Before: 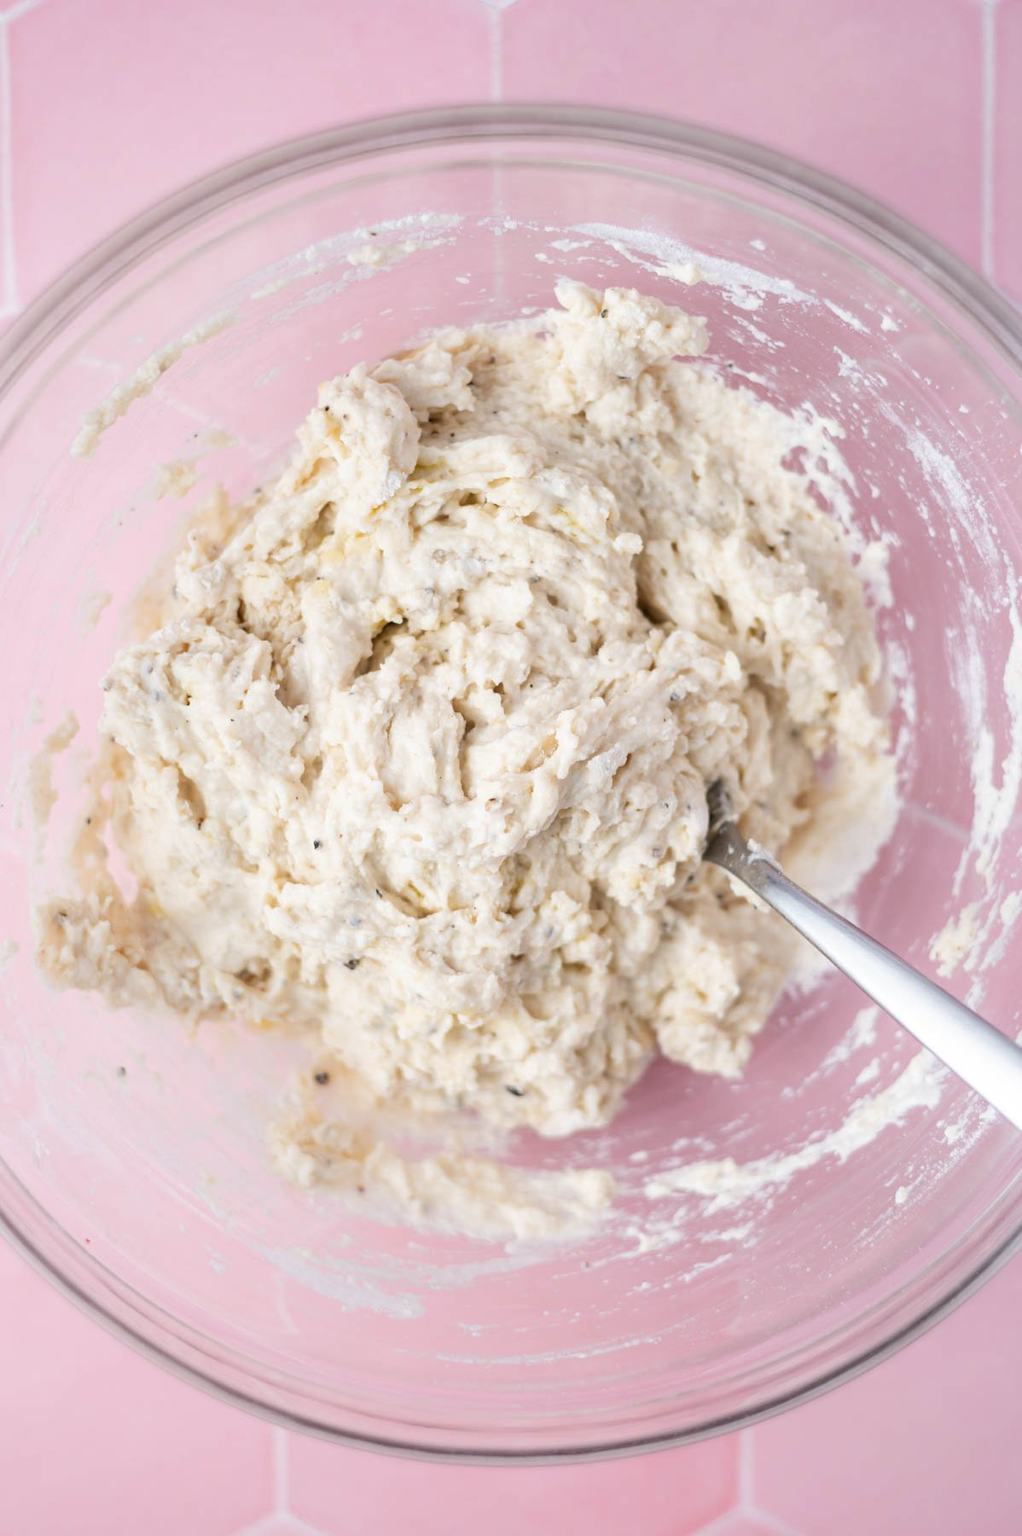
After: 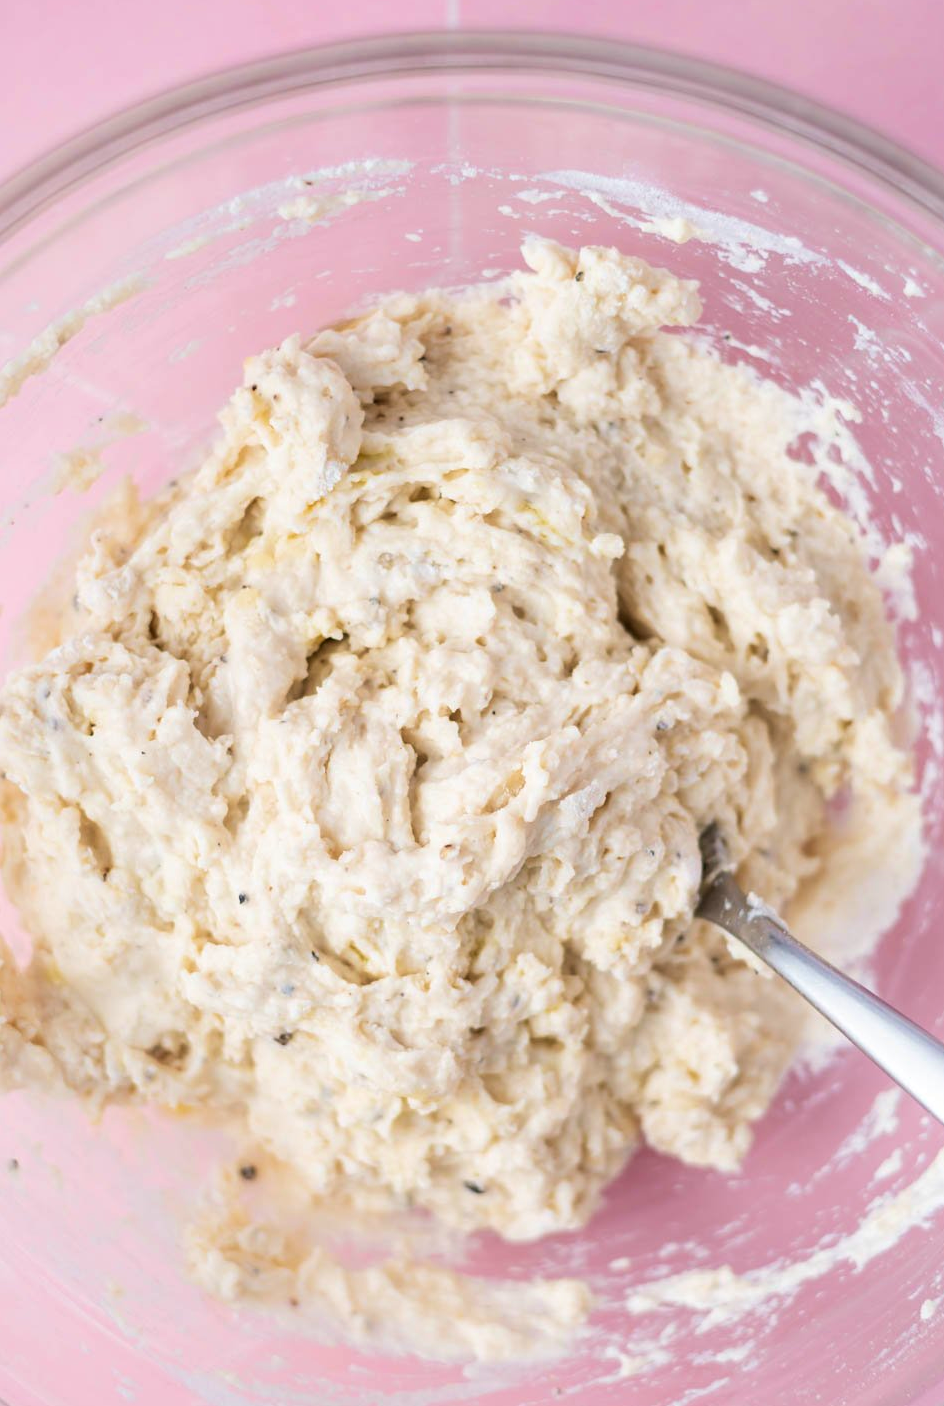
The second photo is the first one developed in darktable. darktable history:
crop and rotate: left 10.77%, top 5.1%, right 10.41%, bottom 16.76%
velvia: strength 29%
